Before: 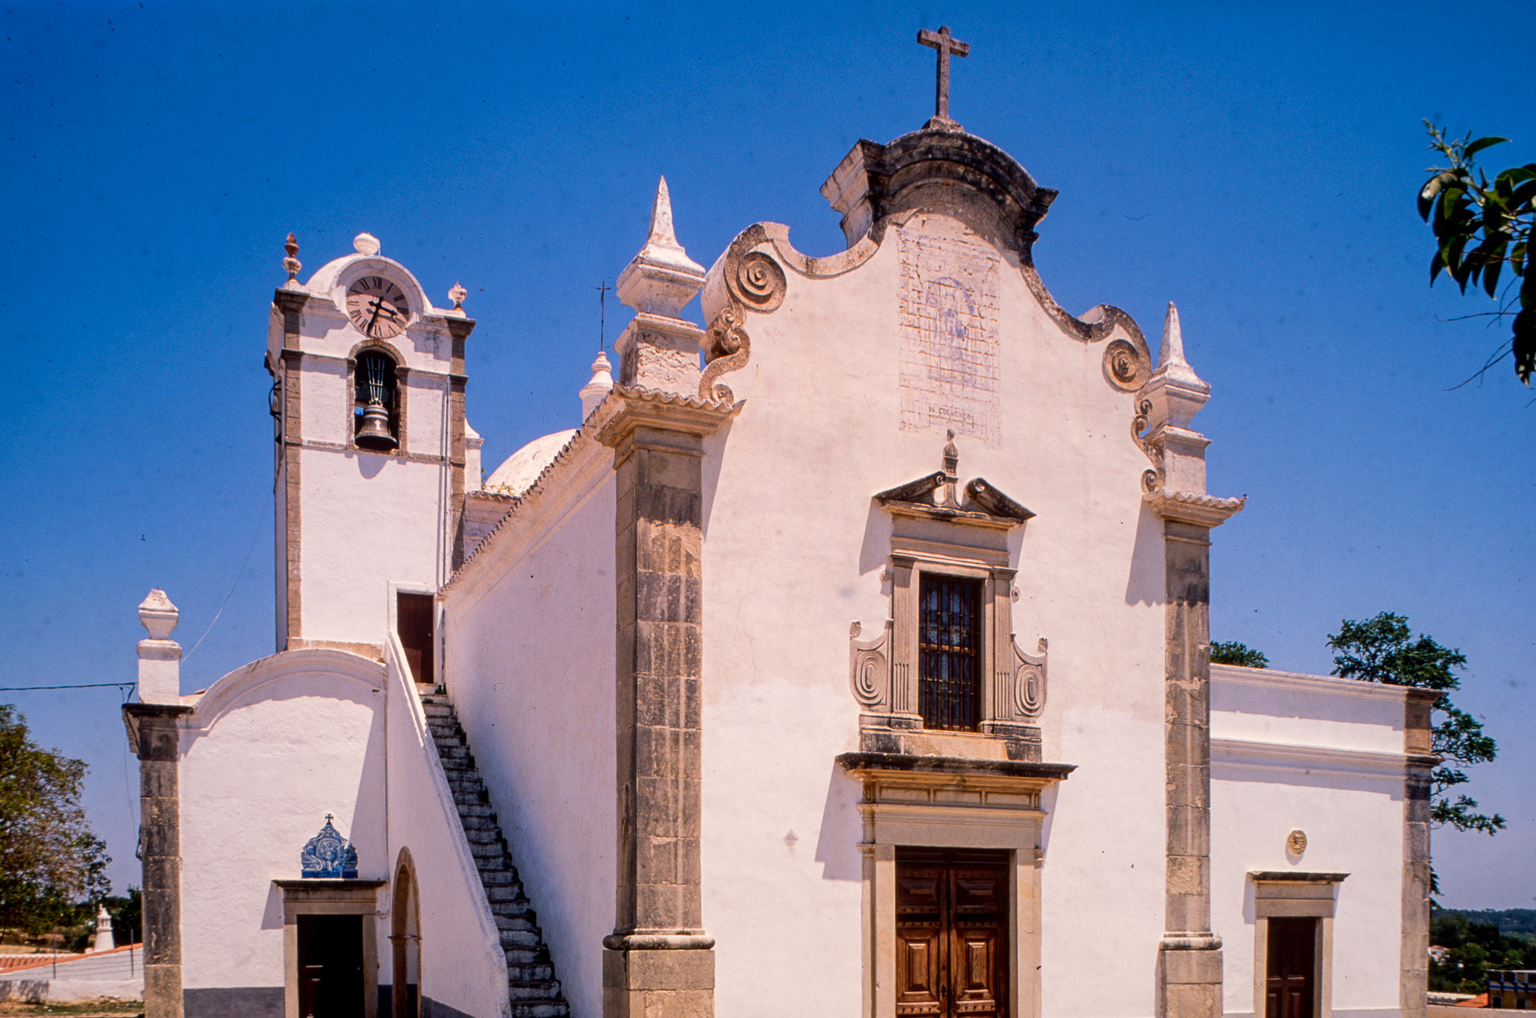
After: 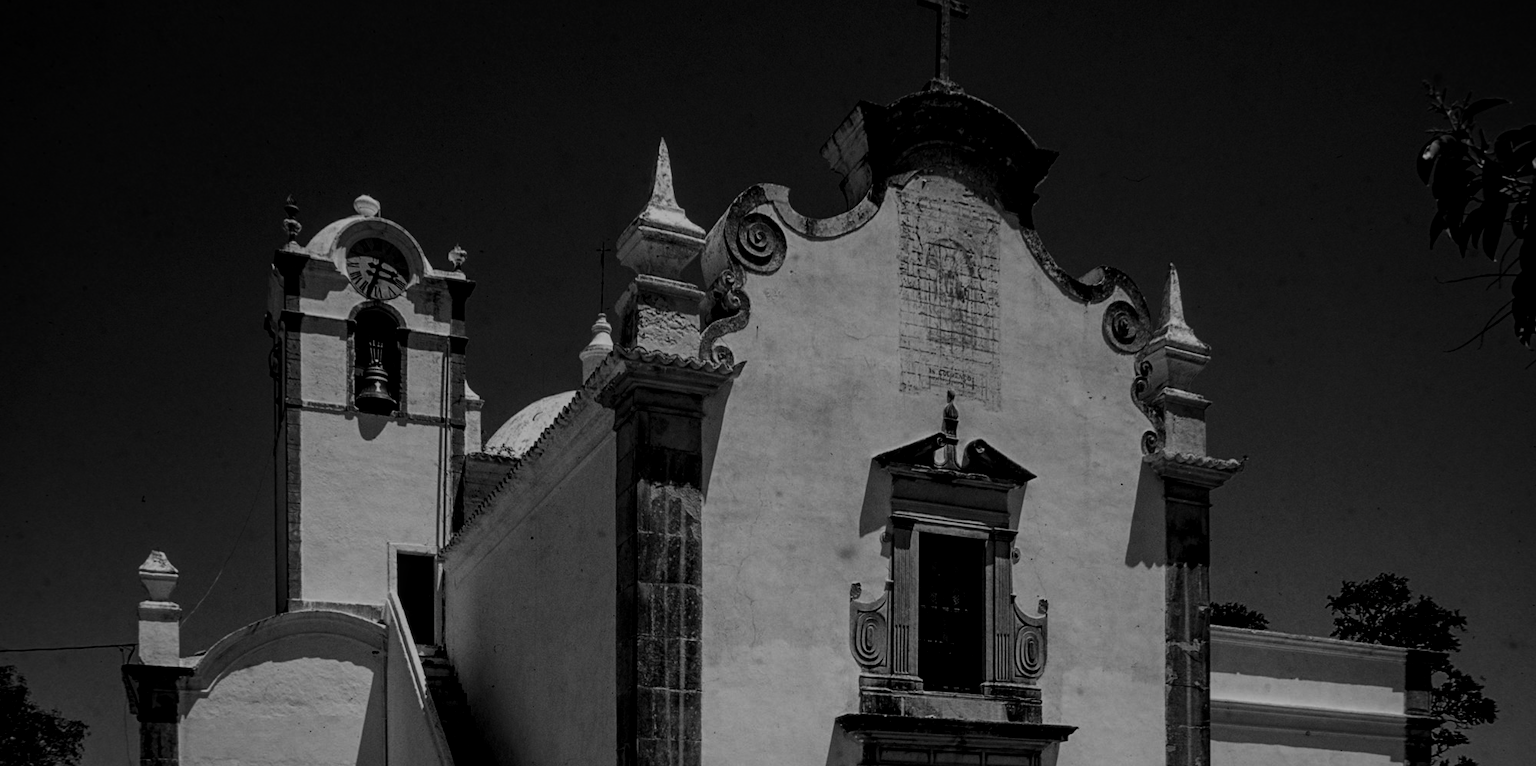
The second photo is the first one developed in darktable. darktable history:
exposure: compensate highlight preservation false
crop: top 3.777%, bottom 20.869%
local contrast: on, module defaults
filmic rgb: black relative exposure -7.71 EV, white relative exposure 4.38 EV, threshold 3.04 EV, structure ↔ texture 99.59%, target black luminance 0%, hardness 3.76, latitude 50.77%, contrast 1.079, highlights saturation mix 9.04%, shadows ↔ highlights balance -0.241%, color science v4 (2020), enable highlight reconstruction true
contrast brightness saturation: contrast 0.016, brightness -0.992, saturation -0.999
